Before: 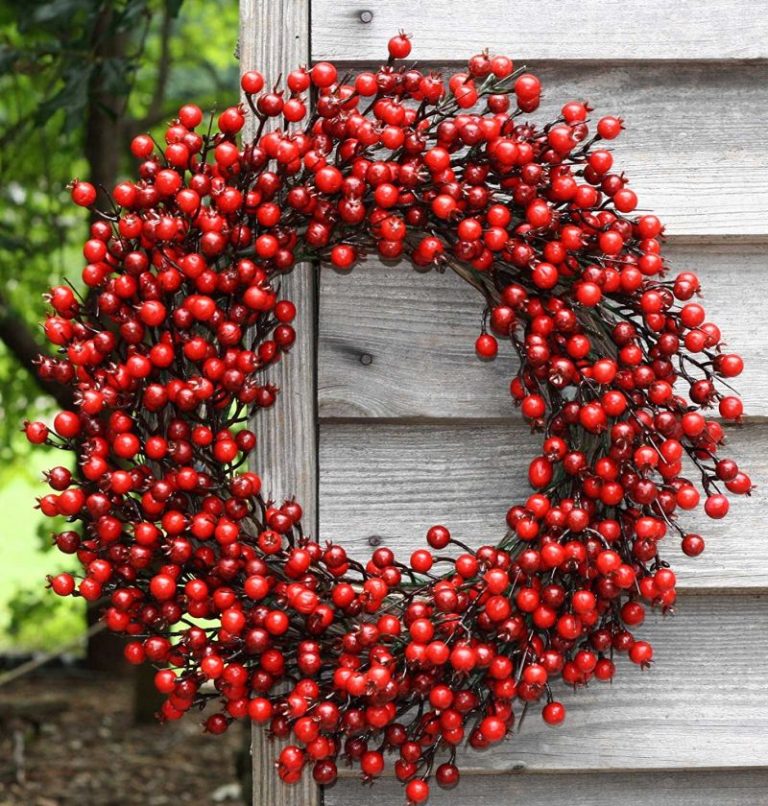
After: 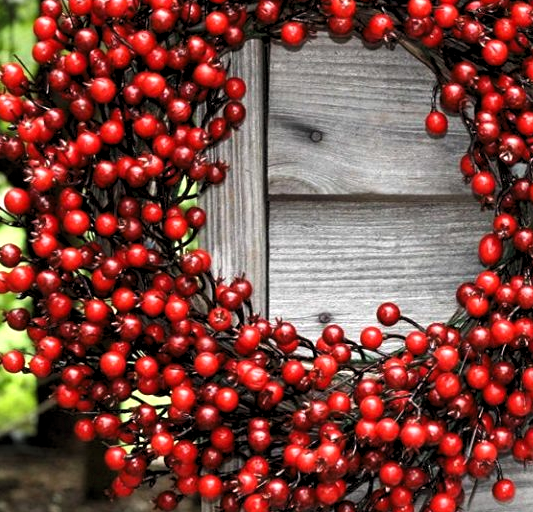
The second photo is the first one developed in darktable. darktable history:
crop: left 6.58%, top 27.684%, right 23.949%, bottom 8.714%
levels: levels [0.055, 0.477, 0.9]
